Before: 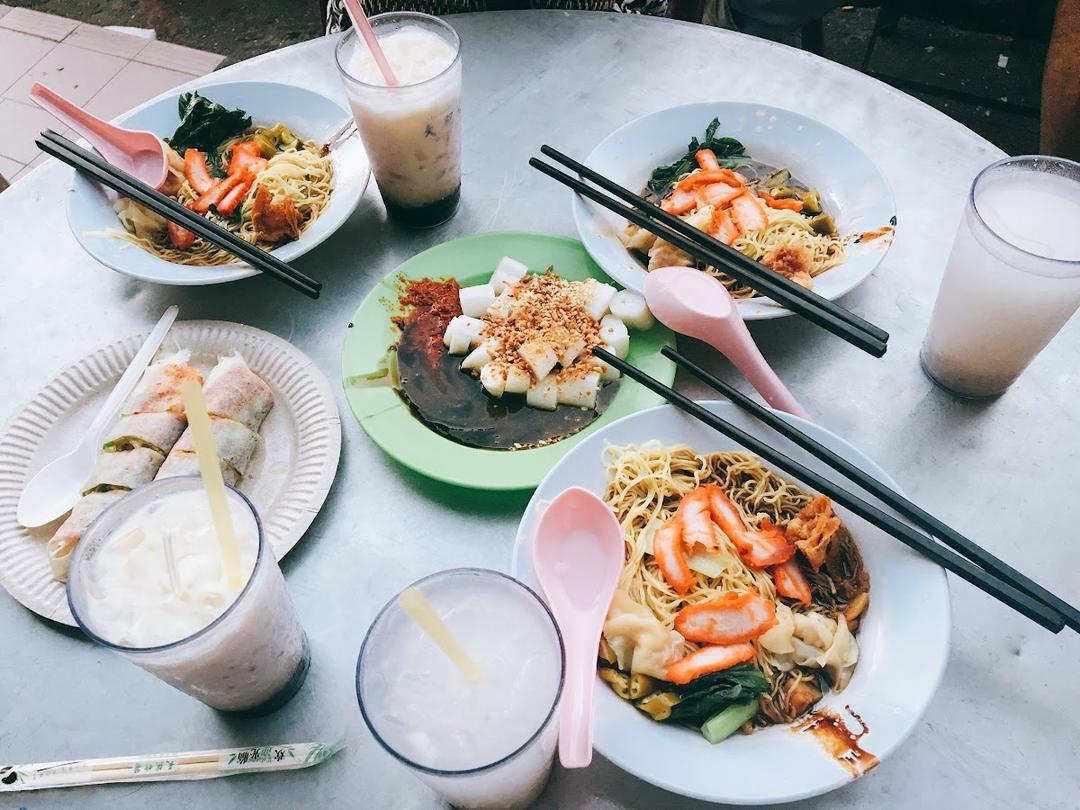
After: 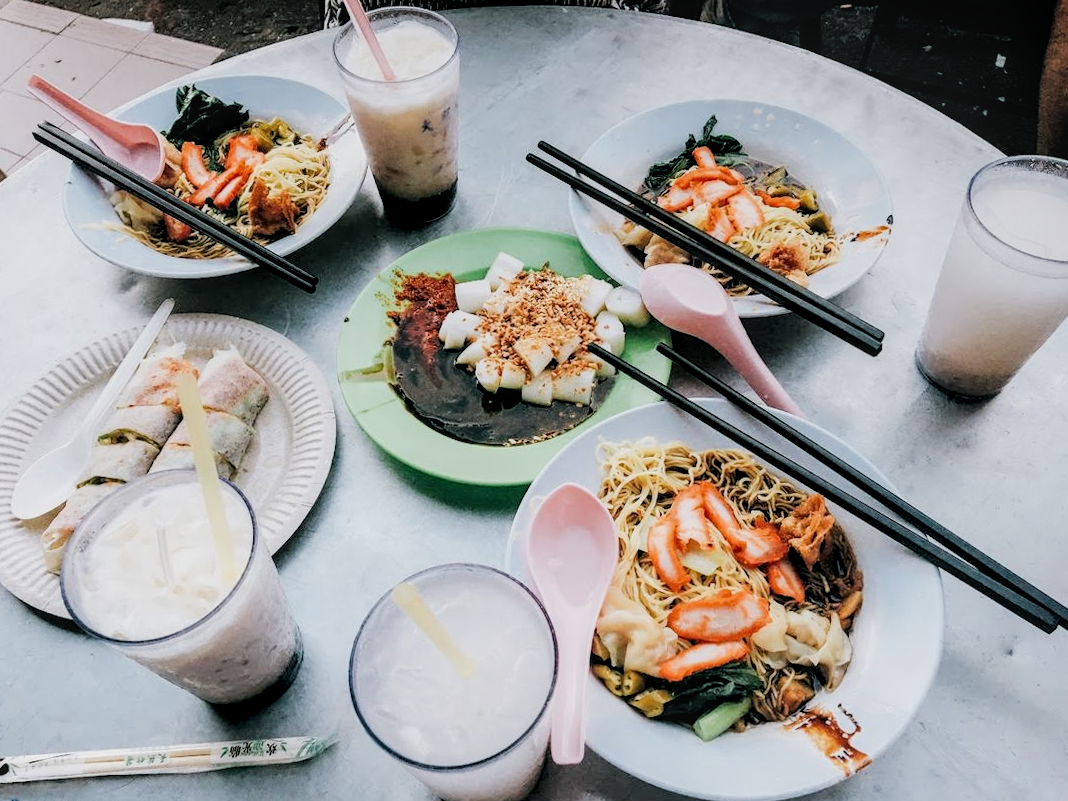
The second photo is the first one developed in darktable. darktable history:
crop and rotate: angle -0.468°
local contrast: detail 130%
filmic rgb: black relative exposure -5.07 EV, white relative exposure 3.55 EV, hardness 3.18, contrast 1.197, highlights saturation mix -48.89%
